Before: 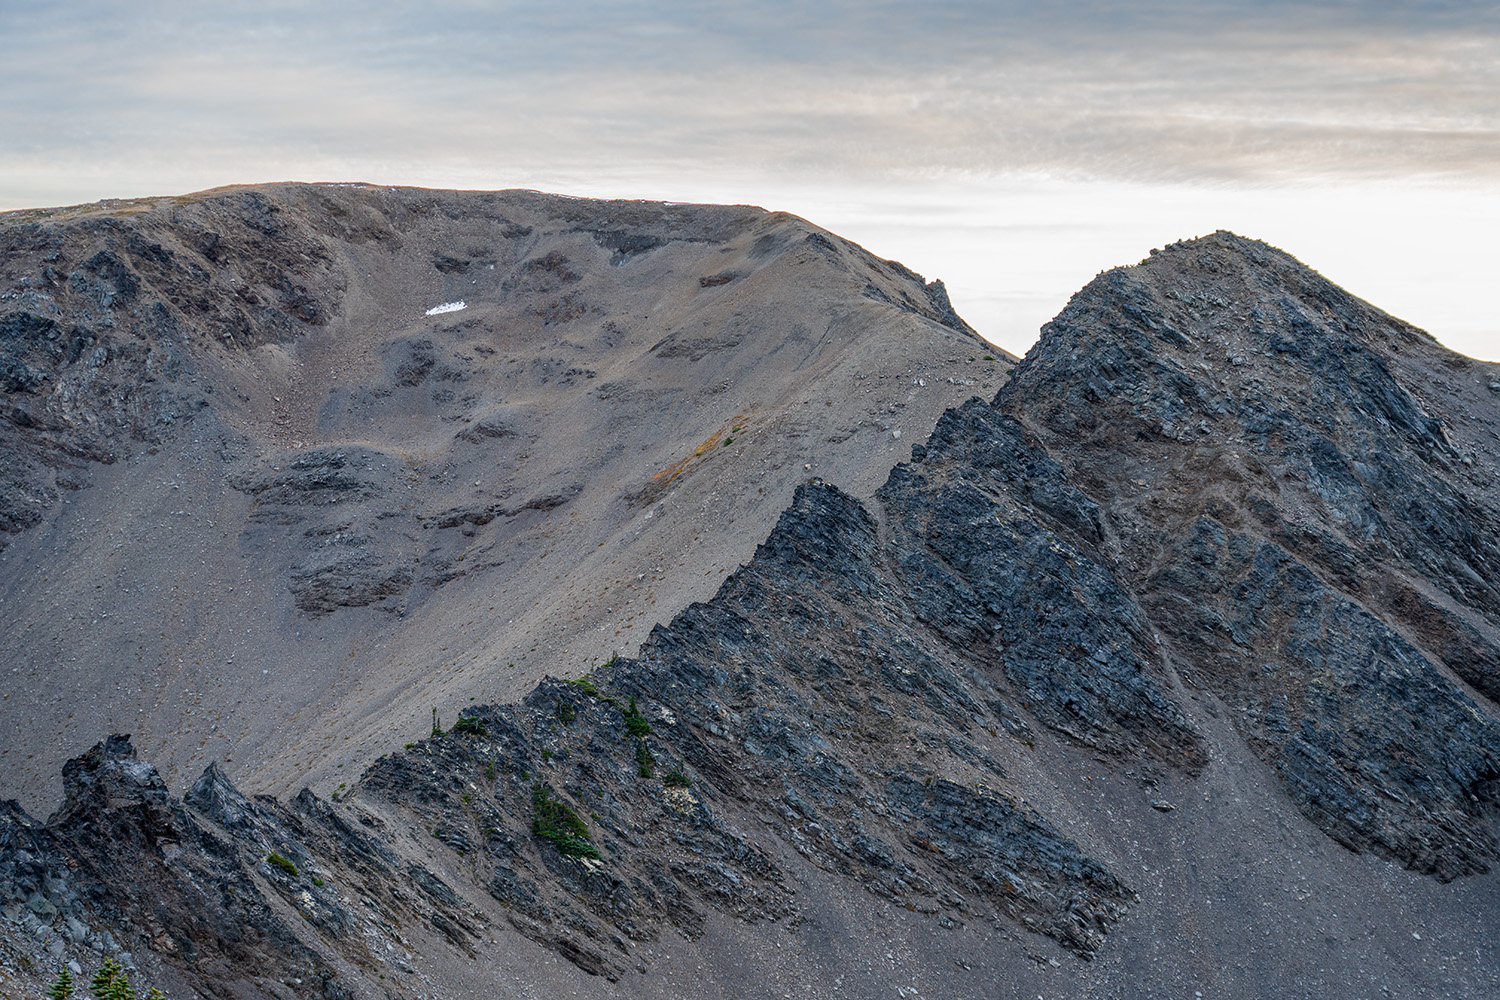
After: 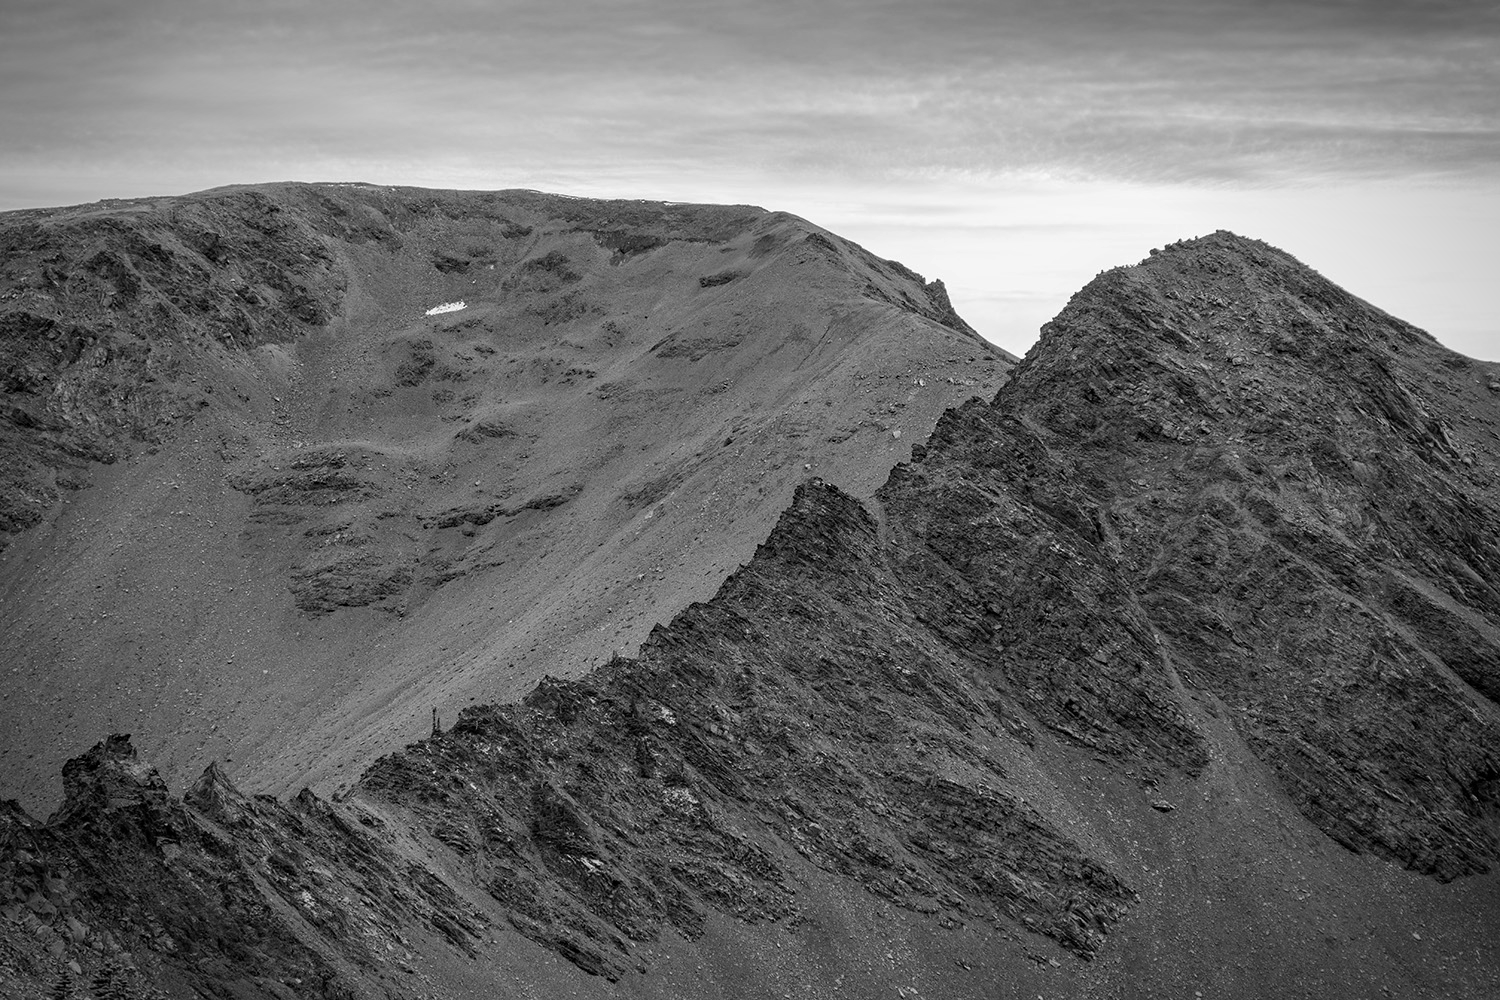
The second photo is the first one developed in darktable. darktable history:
vignetting: automatic ratio true
haze removal: compatibility mode true, adaptive false
monochrome: a -11.7, b 1.62, size 0.5, highlights 0.38
